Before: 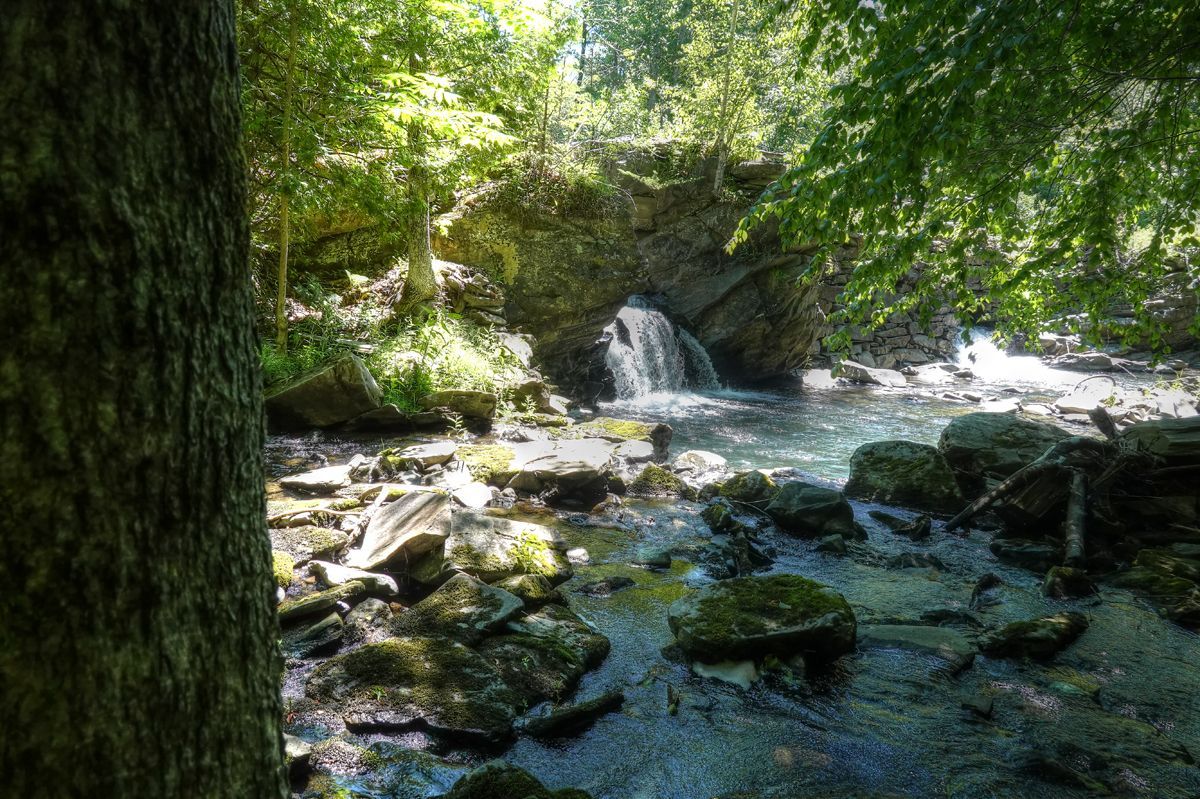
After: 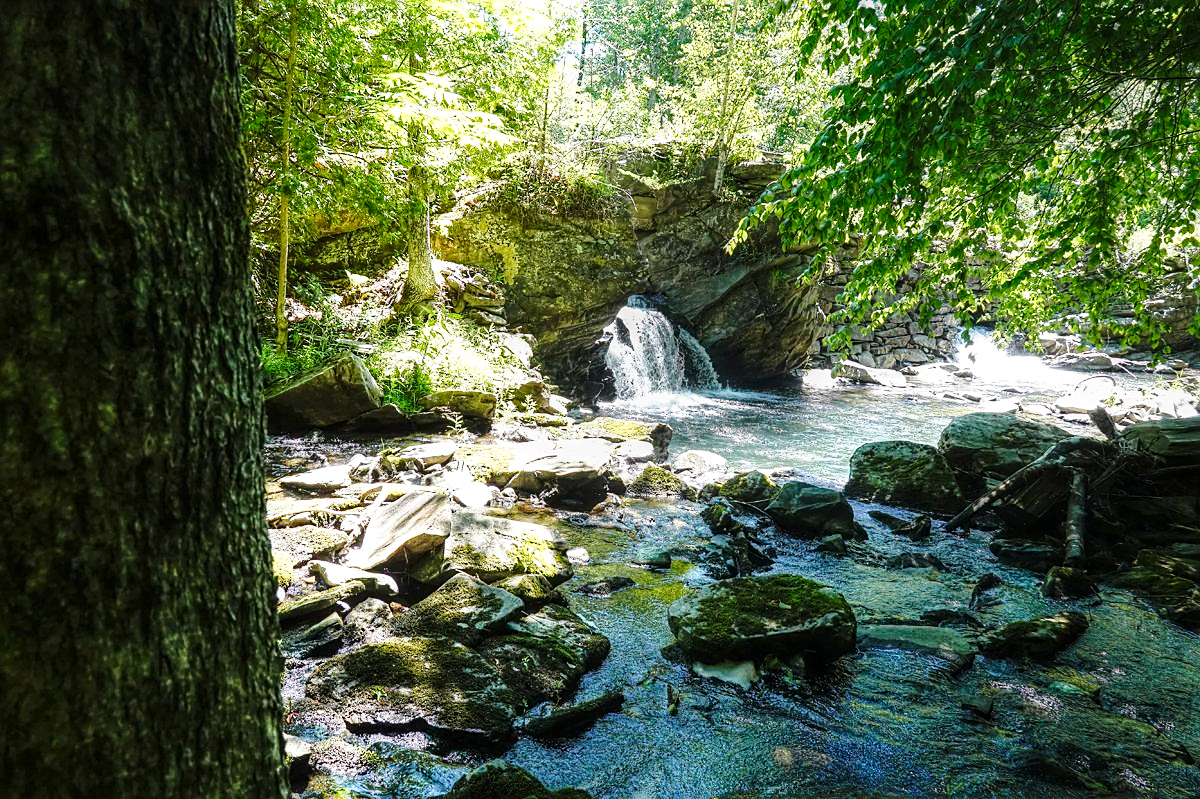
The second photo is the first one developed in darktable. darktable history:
sharpen: on, module defaults
base curve: curves: ch0 [(0, 0) (0.032, 0.037) (0.105, 0.228) (0.435, 0.76) (0.856, 0.983) (1, 1)], preserve colors none
white balance: emerald 1
